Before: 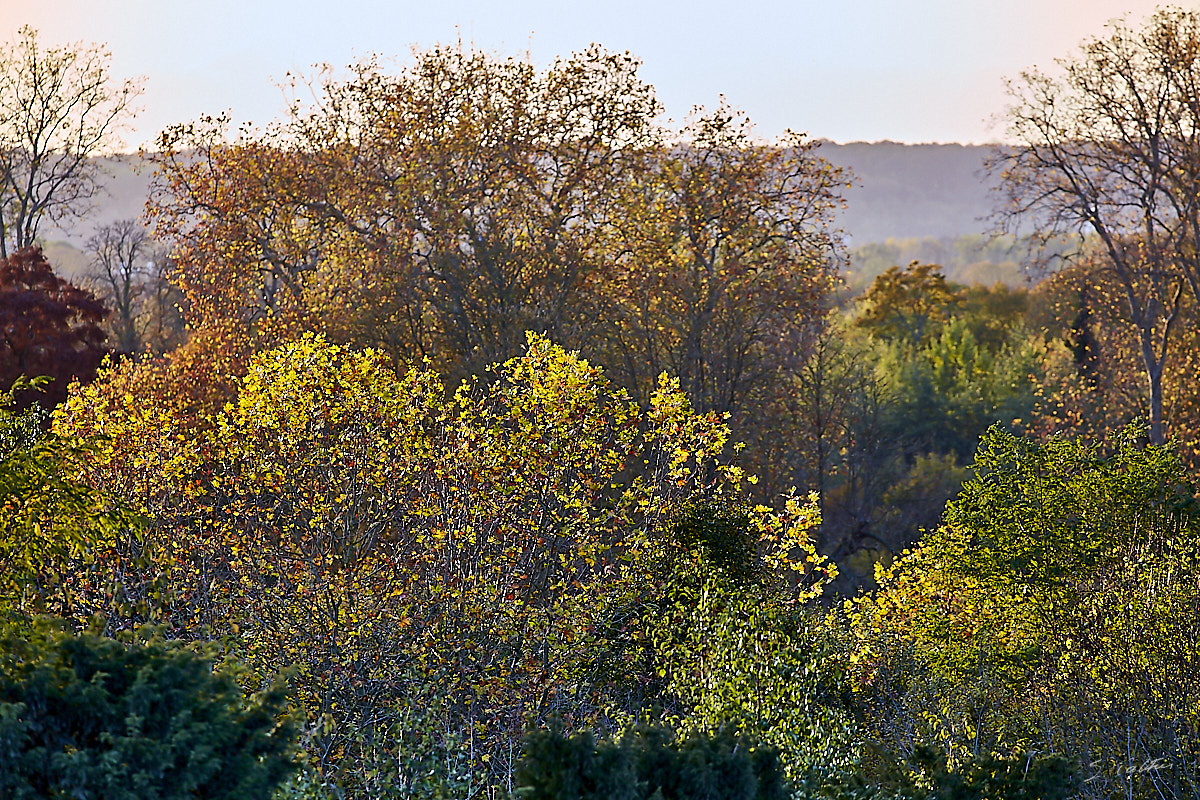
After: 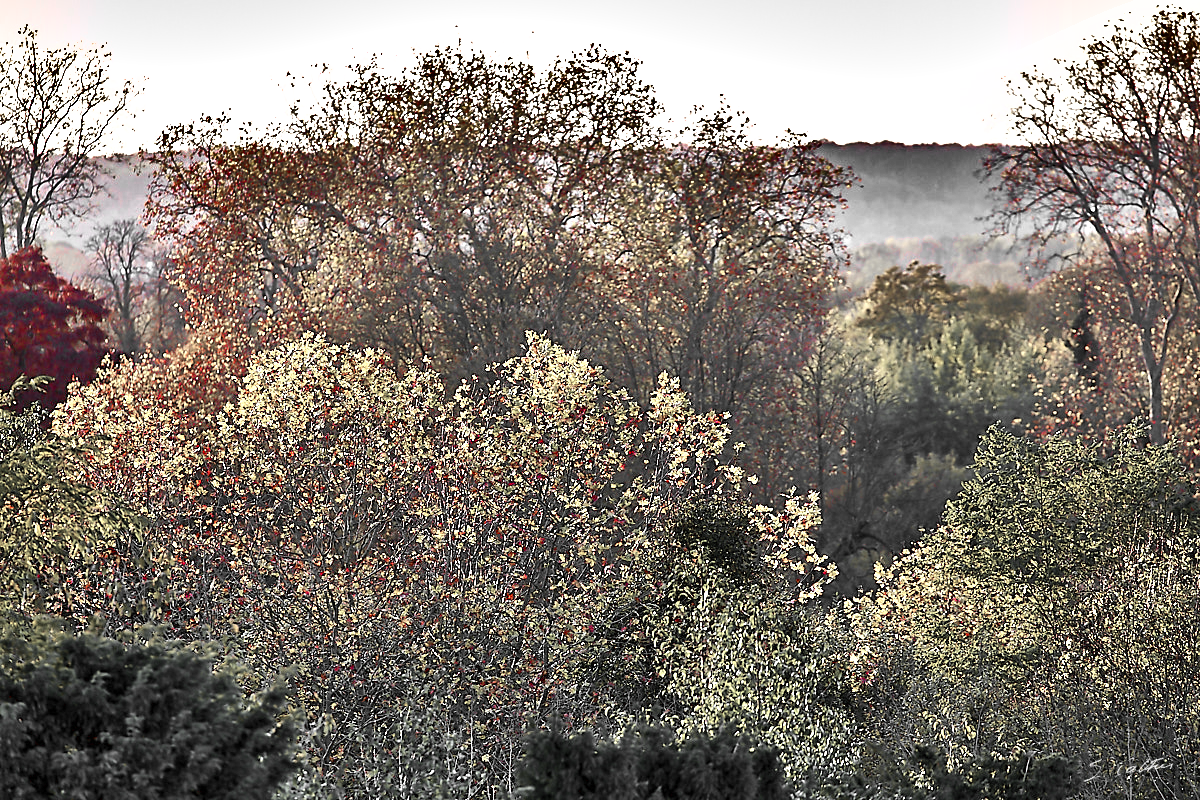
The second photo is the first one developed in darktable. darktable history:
color zones: curves: ch1 [(0, 0.831) (0.08, 0.771) (0.157, 0.268) (0.241, 0.207) (0.562, -0.005) (0.714, -0.013) (0.876, 0.01) (1, 0.831)]
shadows and highlights: shadows 24.5, highlights -78.15, soften with gaussian
exposure: exposure 0.766 EV, compensate highlight preservation false
